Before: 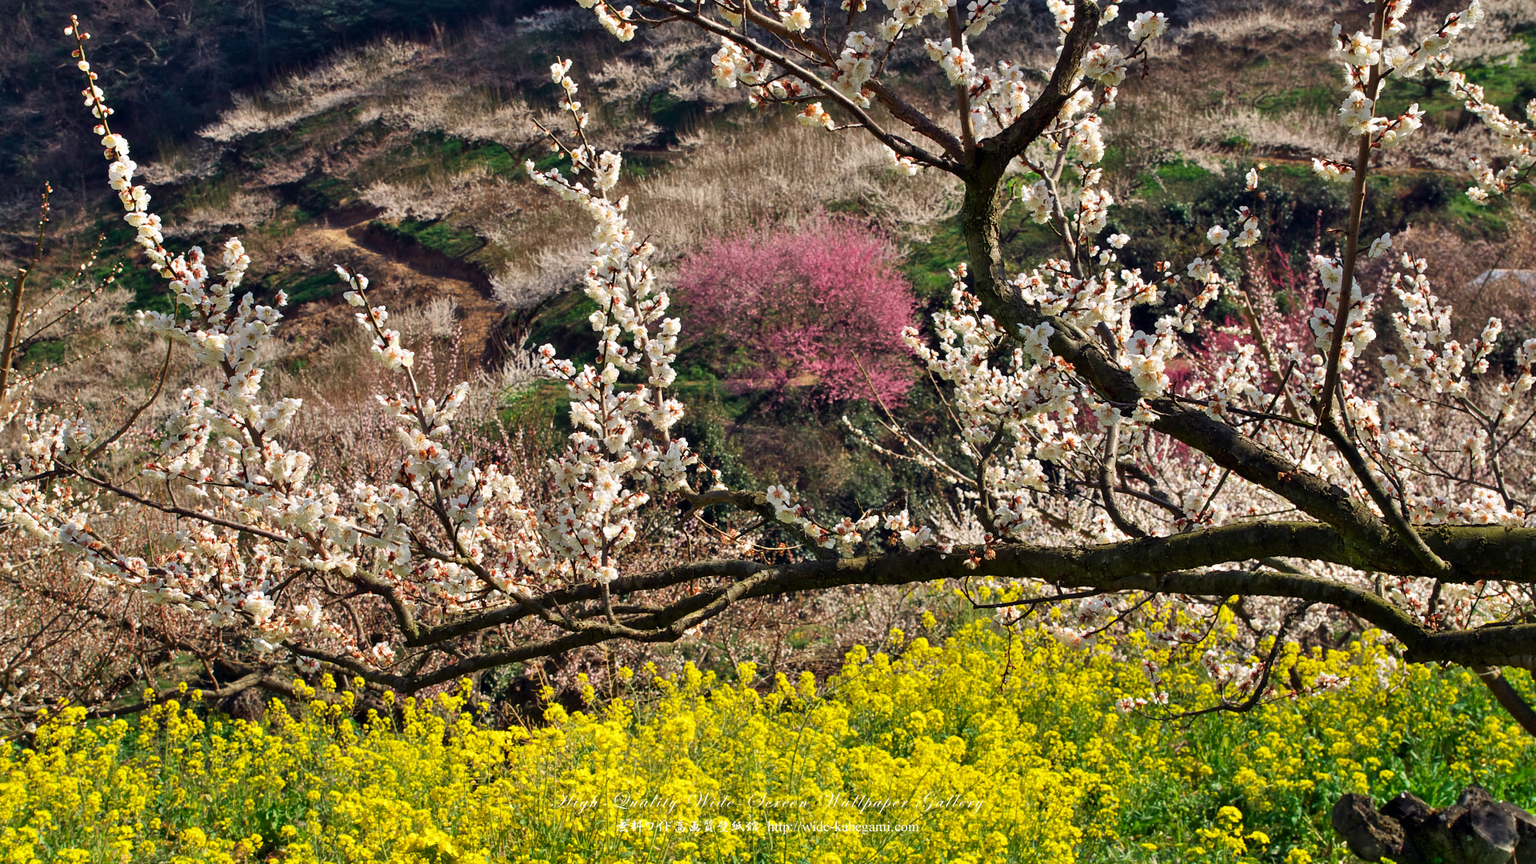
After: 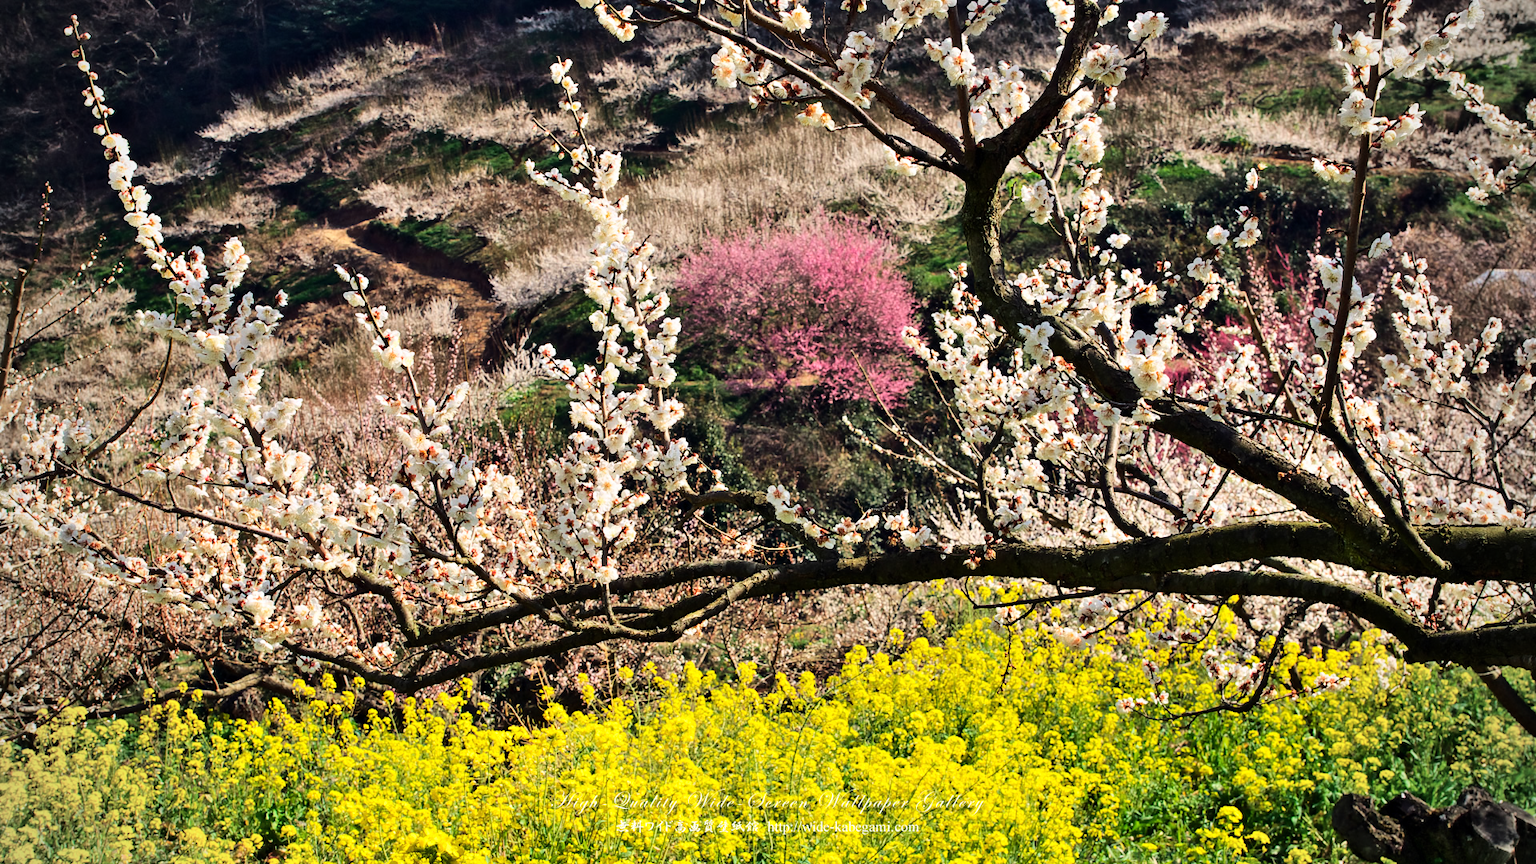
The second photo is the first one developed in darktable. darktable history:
base curve: curves: ch0 [(0, 0) (0.036, 0.025) (0.121, 0.166) (0.206, 0.329) (0.605, 0.79) (1, 1)]
vignetting: on, module defaults
